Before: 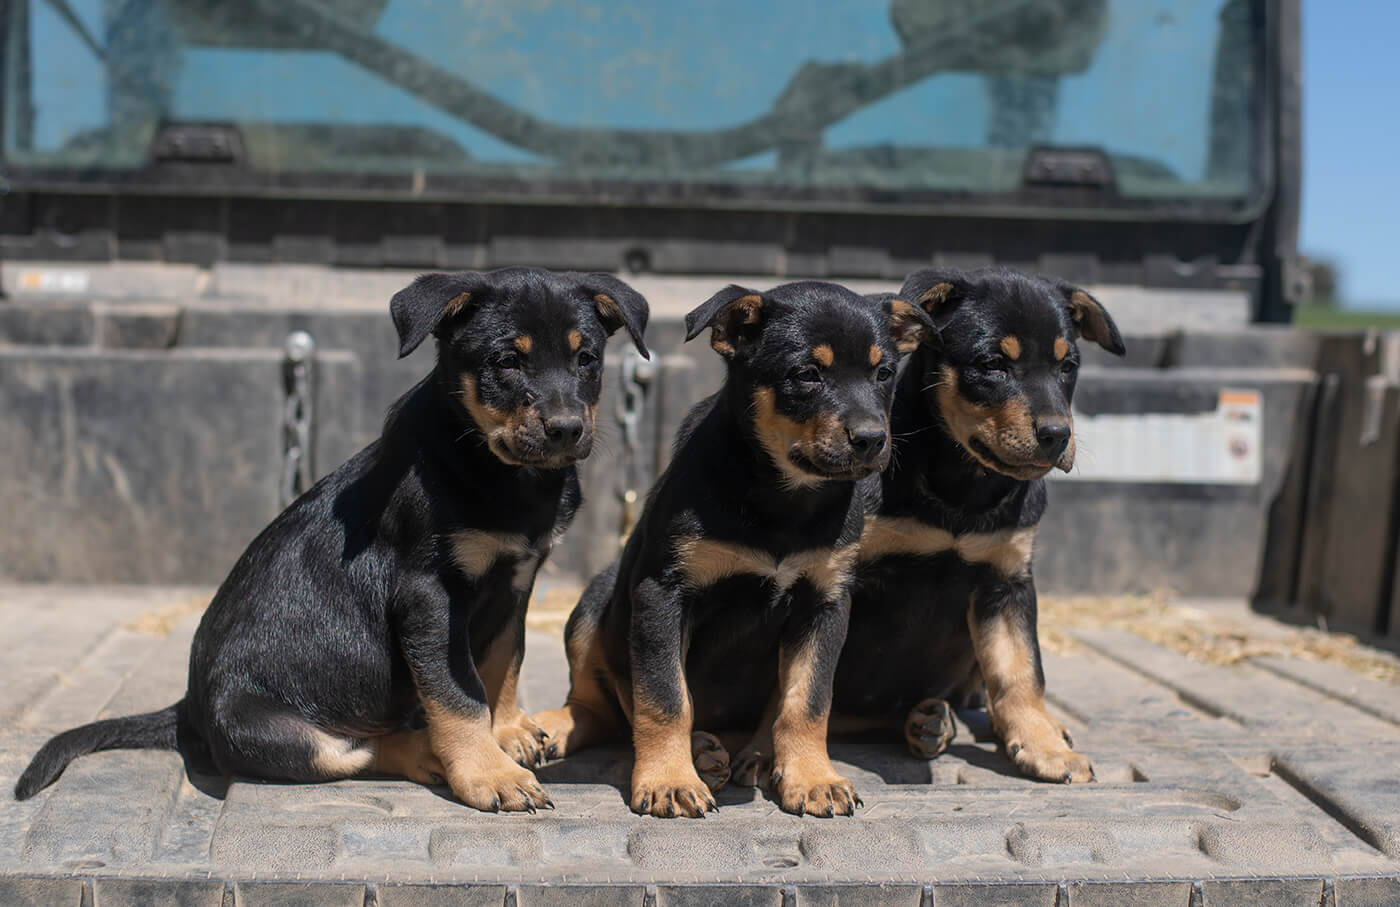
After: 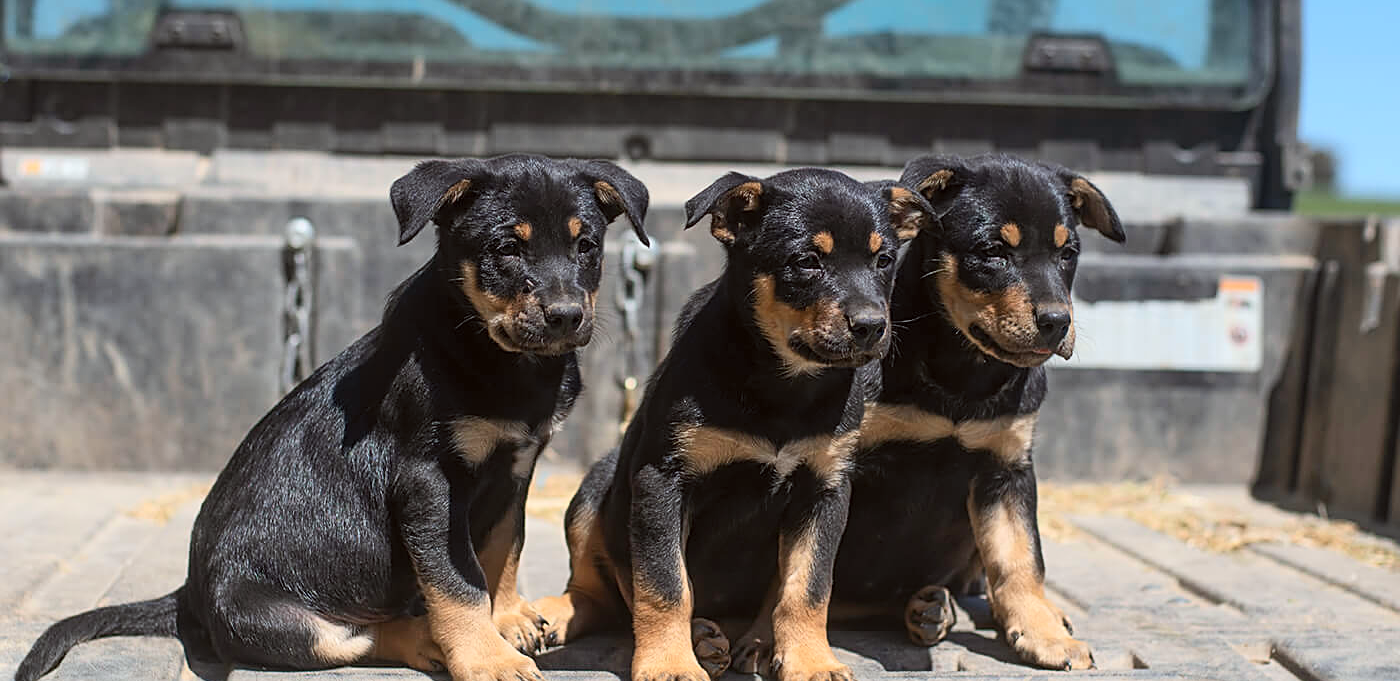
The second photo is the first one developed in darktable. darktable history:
crop and rotate: top 12.518%, bottom 12.36%
sharpen: on, module defaults
color correction: highlights a* -2.81, highlights b* -2.65, shadows a* 2.36, shadows b* 2.93
contrast brightness saturation: contrast 0.197, brightness 0.166, saturation 0.228
